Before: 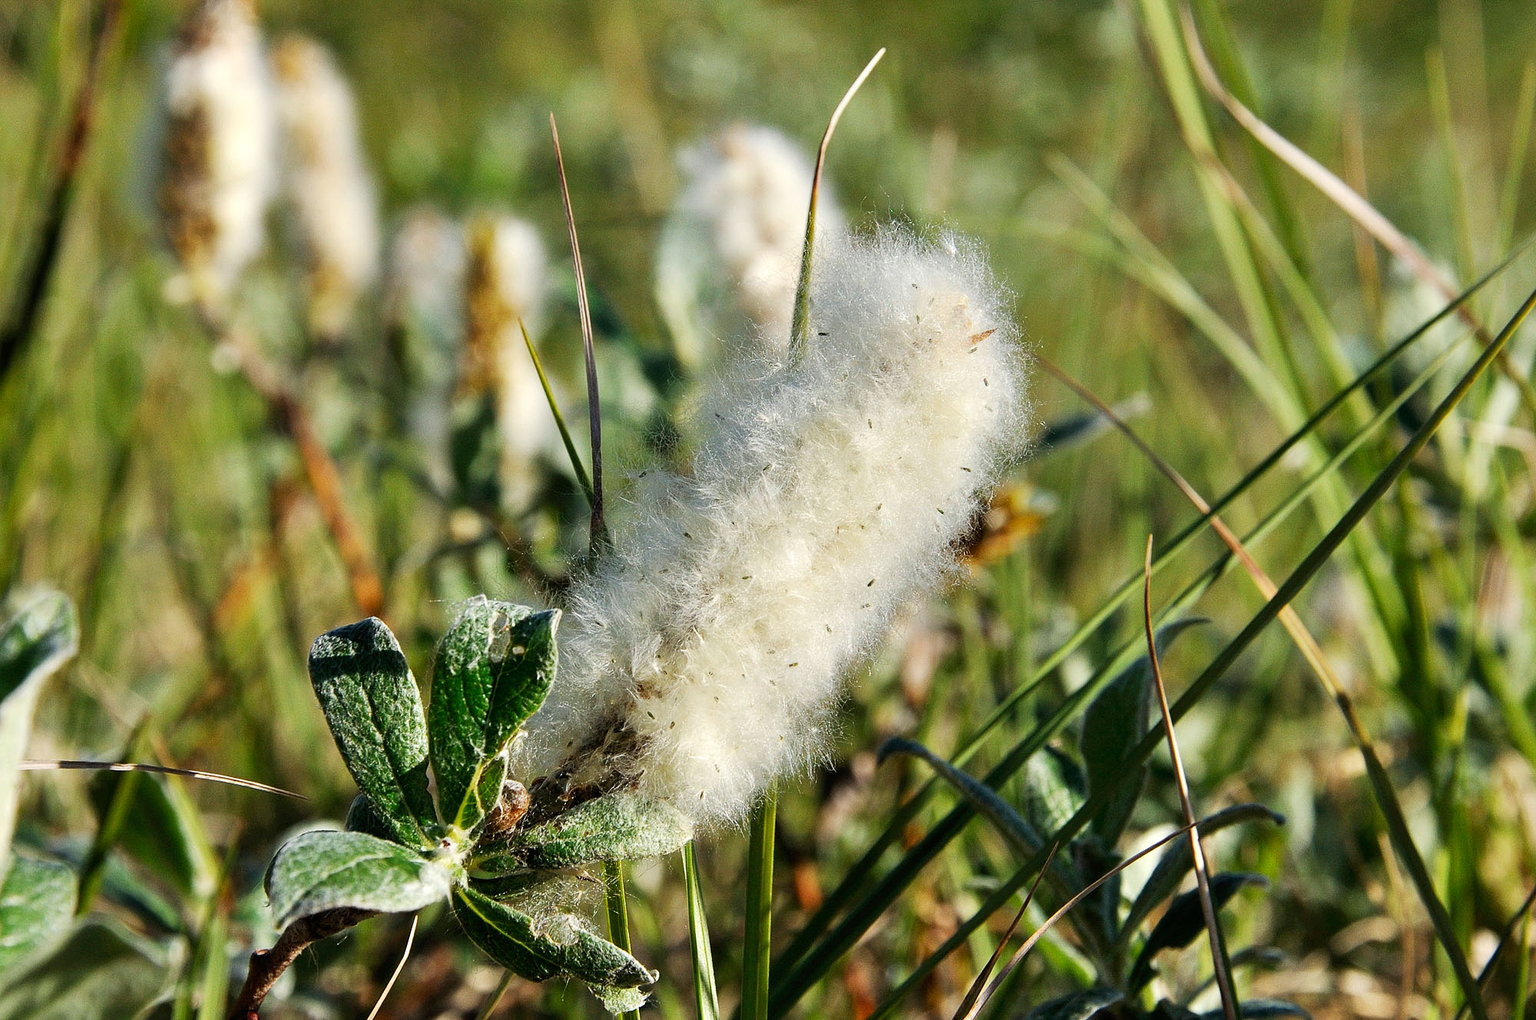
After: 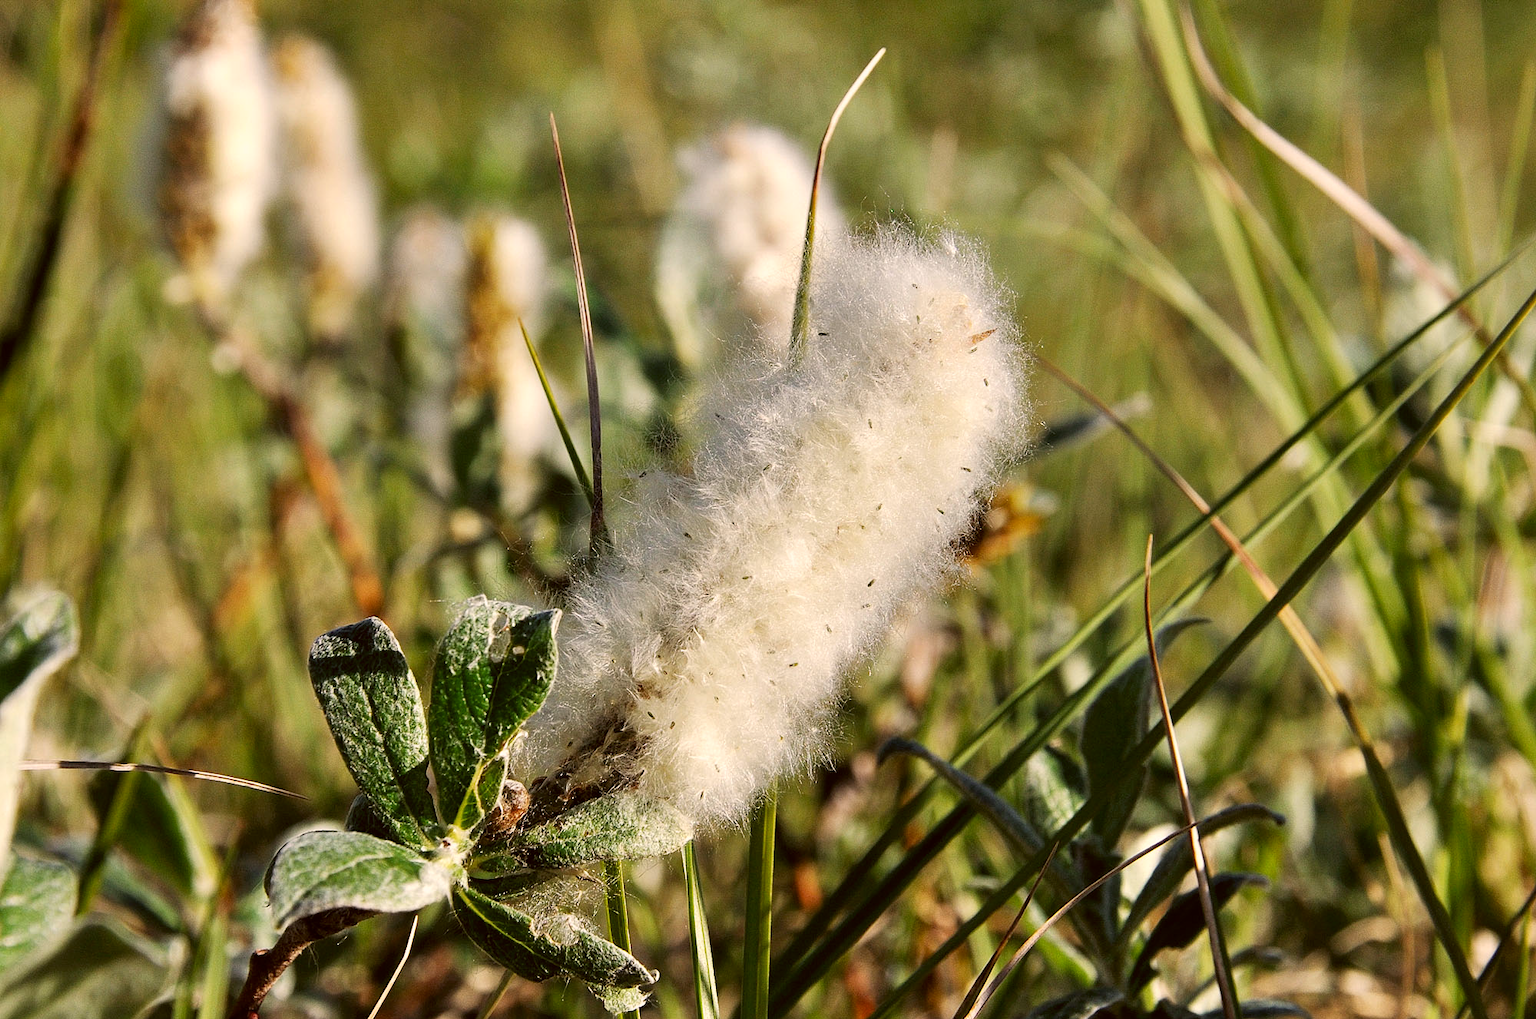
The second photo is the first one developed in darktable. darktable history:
color correction: highlights a* 6.76, highlights b* 7.52, shadows a* 5.47, shadows b* 7.38, saturation 0.904
